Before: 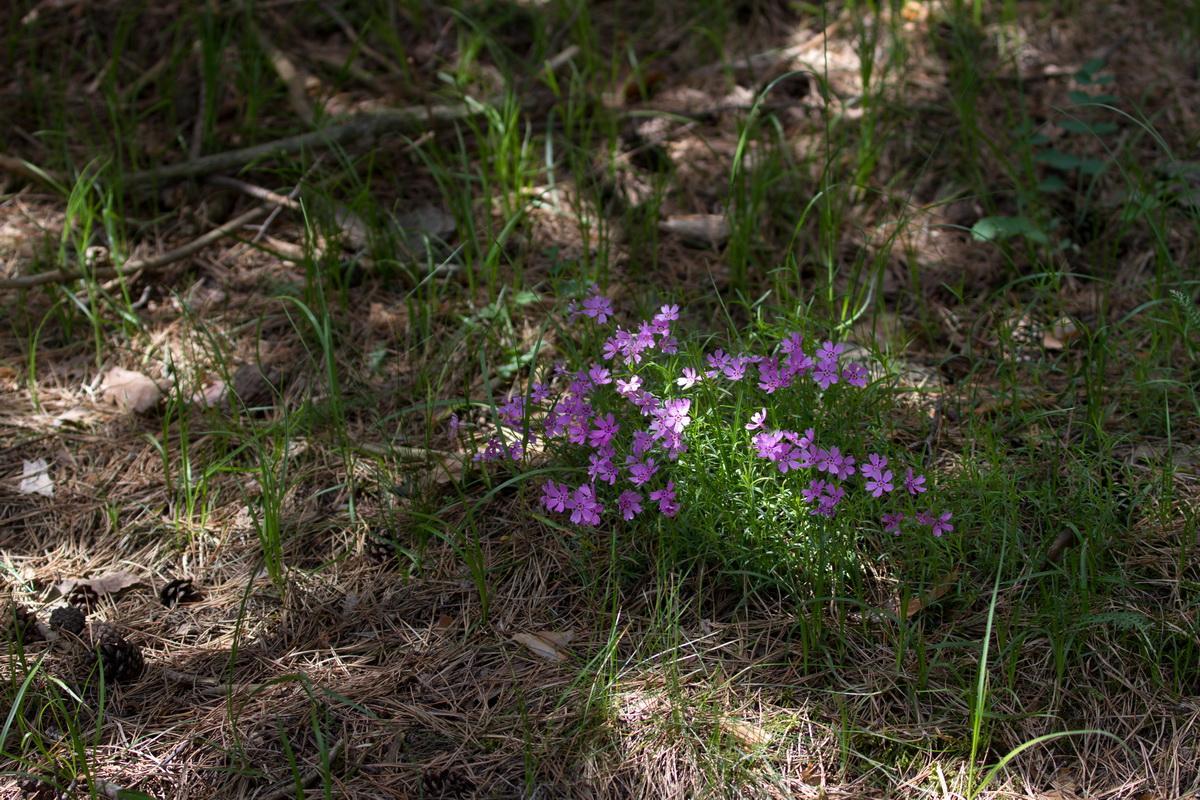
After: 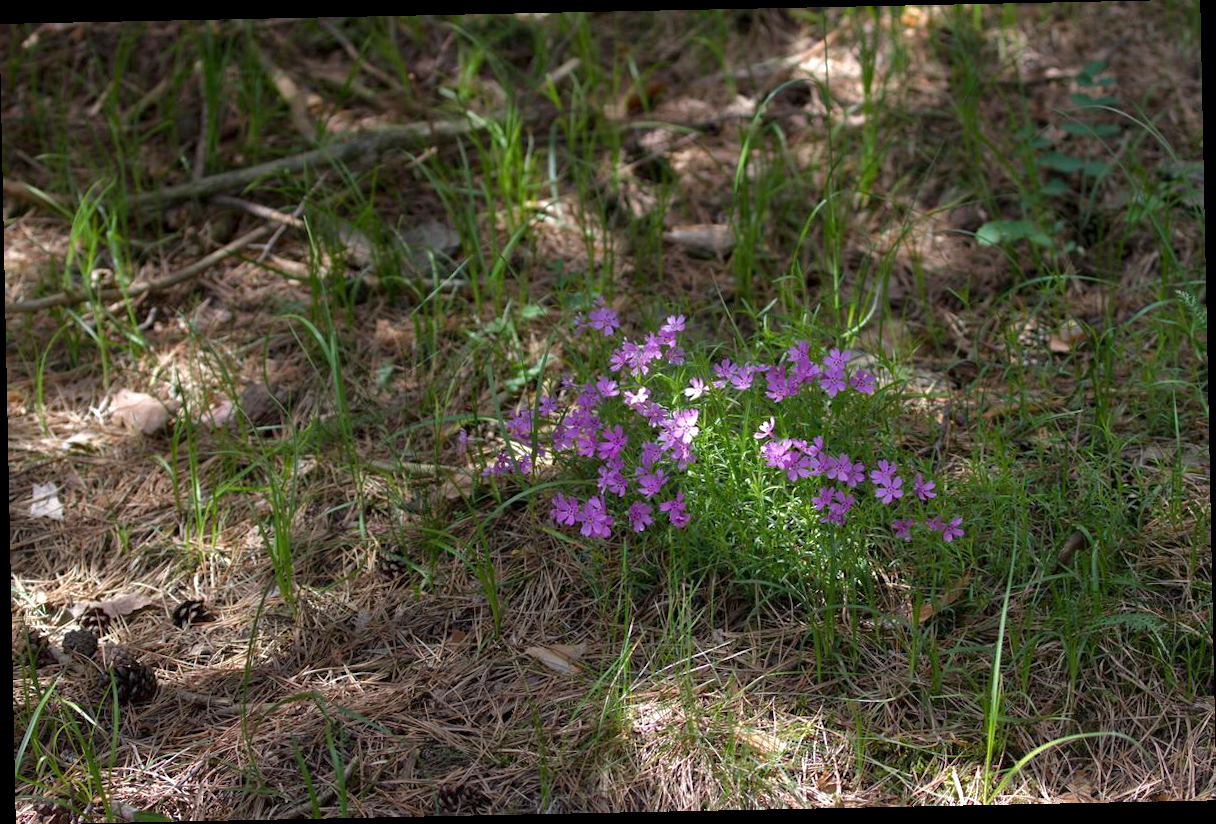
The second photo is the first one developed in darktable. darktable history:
rotate and perspective: rotation -1.17°, automatic cropping off
exposure: exposure 0.6 EV, compensate highlight preservation false
tone equalizer: -8 EV 0.25 EV, -7 EV 0.417 EV, -6 EV 0.417 EV, -5 EV 0.25 EV, -3 EV -0.25 EV, -2 EV -0.417 EV, -1 EV -0.417 EV, +0 EV -0.25 EV, edges refinement/feathering 500, mask exposure compensation -1.57 EV, preserve details guided filter
